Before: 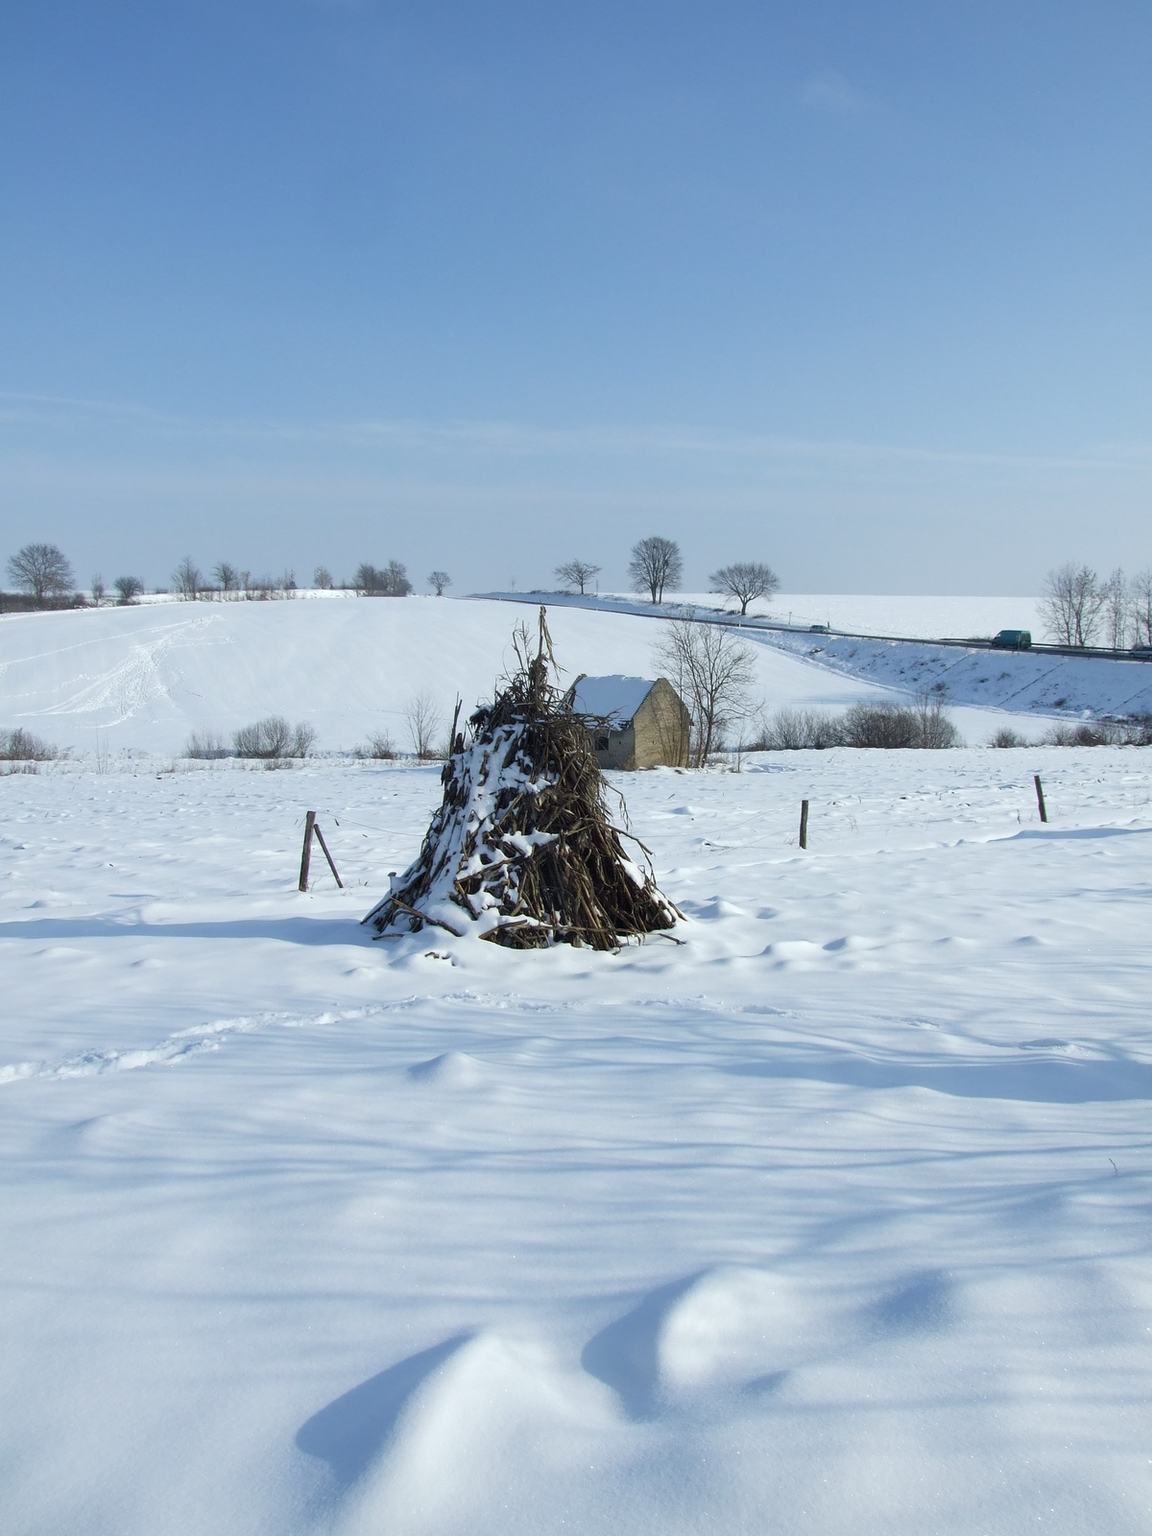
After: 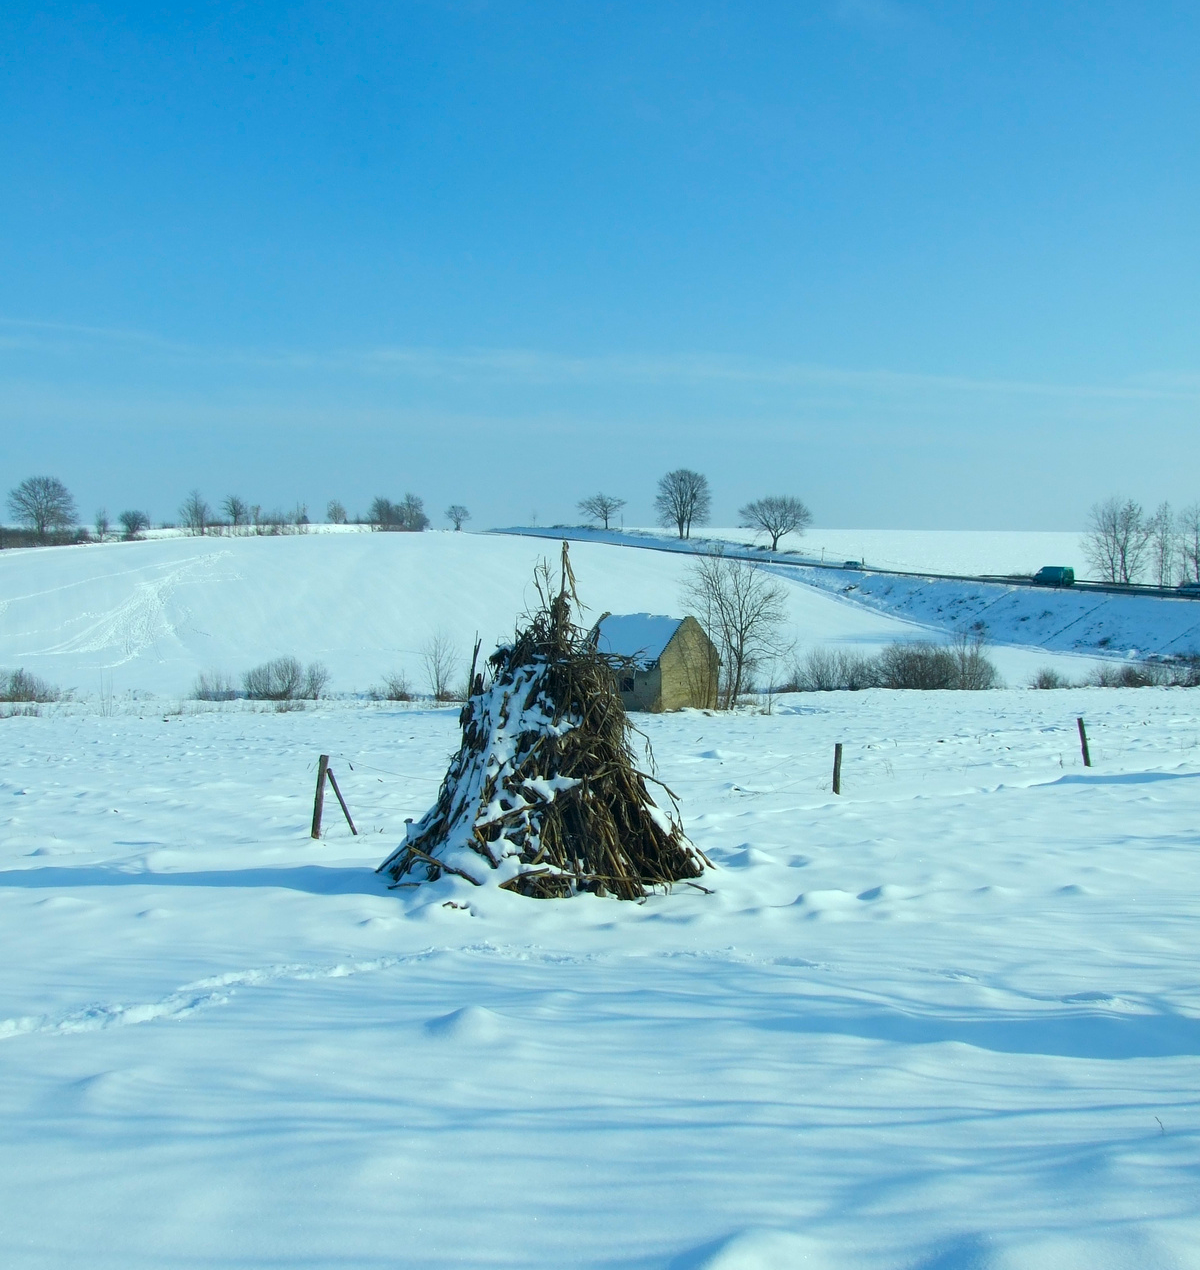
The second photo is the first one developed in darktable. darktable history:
crop and rotate: top 5.667%, bottom 14.937%
rgb levels: preserve colors max RGB
color correction: highlights a* -7.33, highlights b* 1.26, shadows a* -3.55, saturation 1.4
